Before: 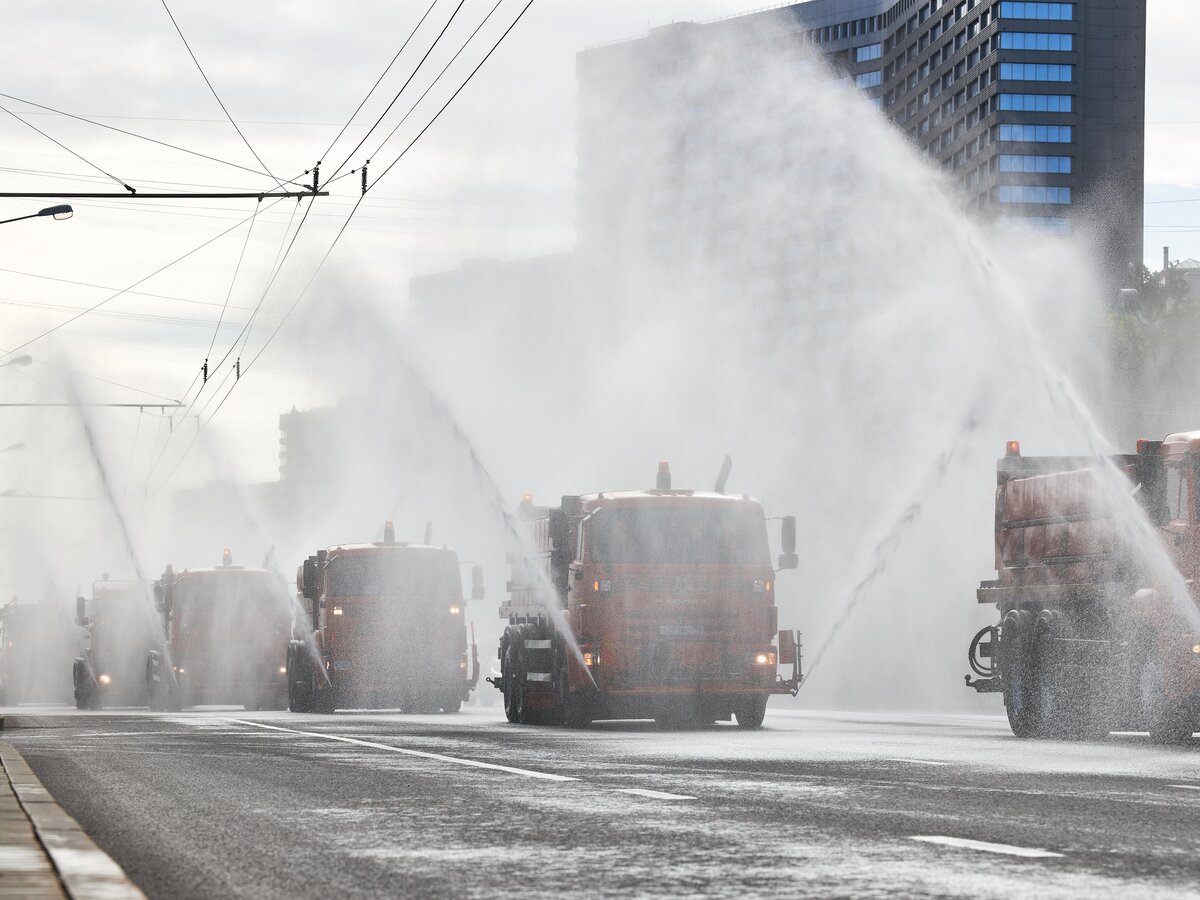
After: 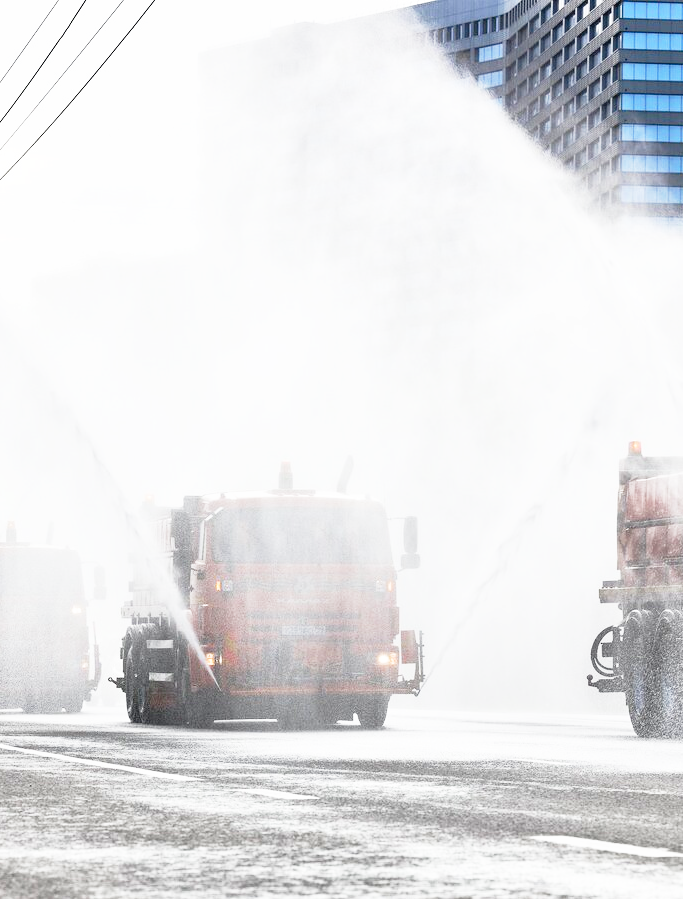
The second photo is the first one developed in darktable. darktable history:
crop: left 31.542%, top 0.007%, right 11.52%
base curve: curves: ch0 [(0, 0) (0.012, 0.01) (0.073, 0.168) (0.31, 0.711) (0.645, 0.957) (1, 1)], preserve colors none
